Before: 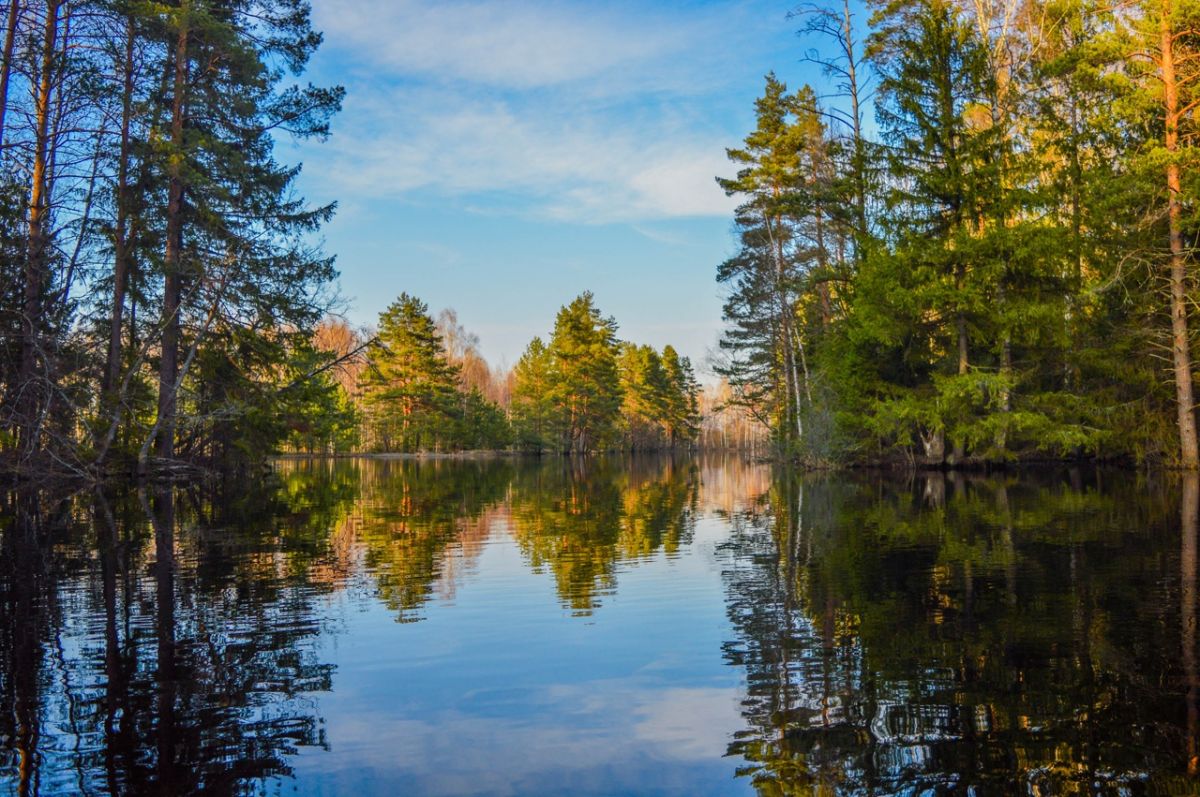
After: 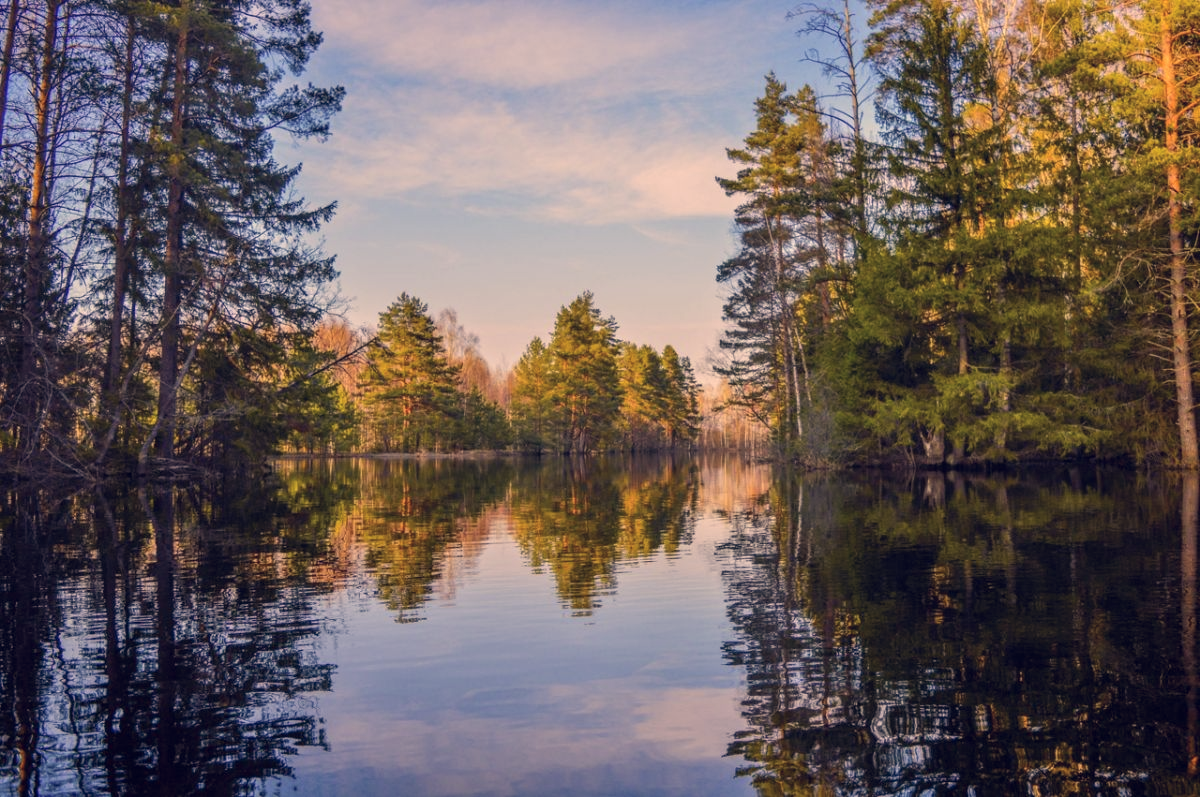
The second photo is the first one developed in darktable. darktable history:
color correction: highlights a* 20, highlights b* 27.78, shadows a* 3.45, shadows b* -17.45, saturation 0.764
